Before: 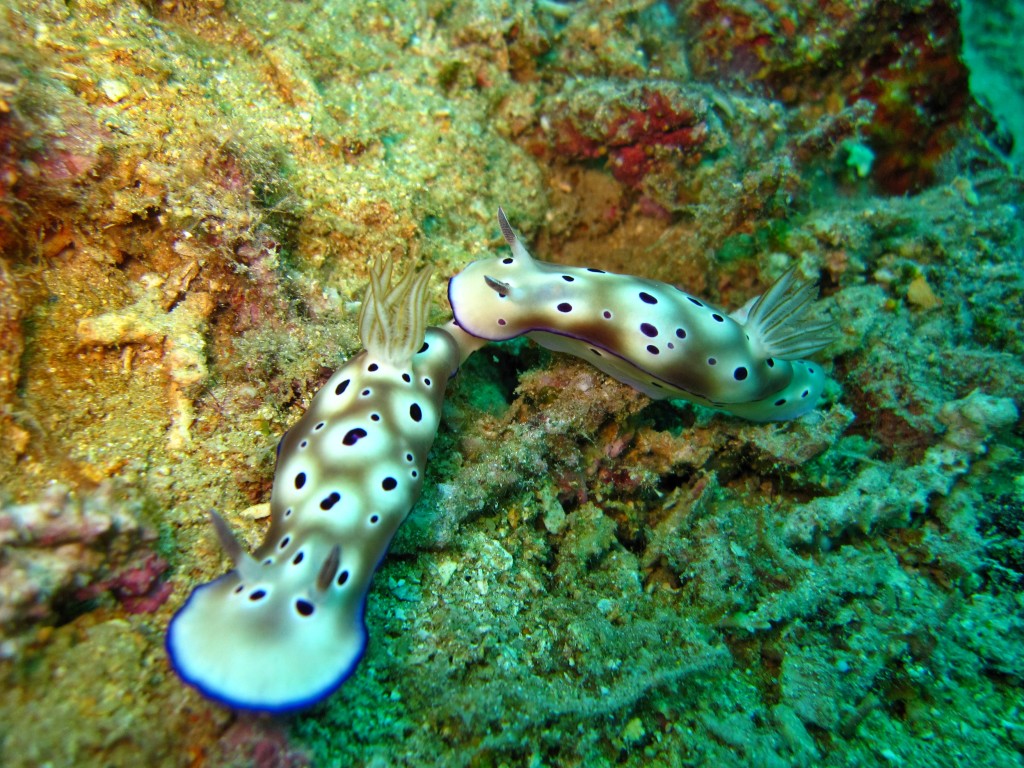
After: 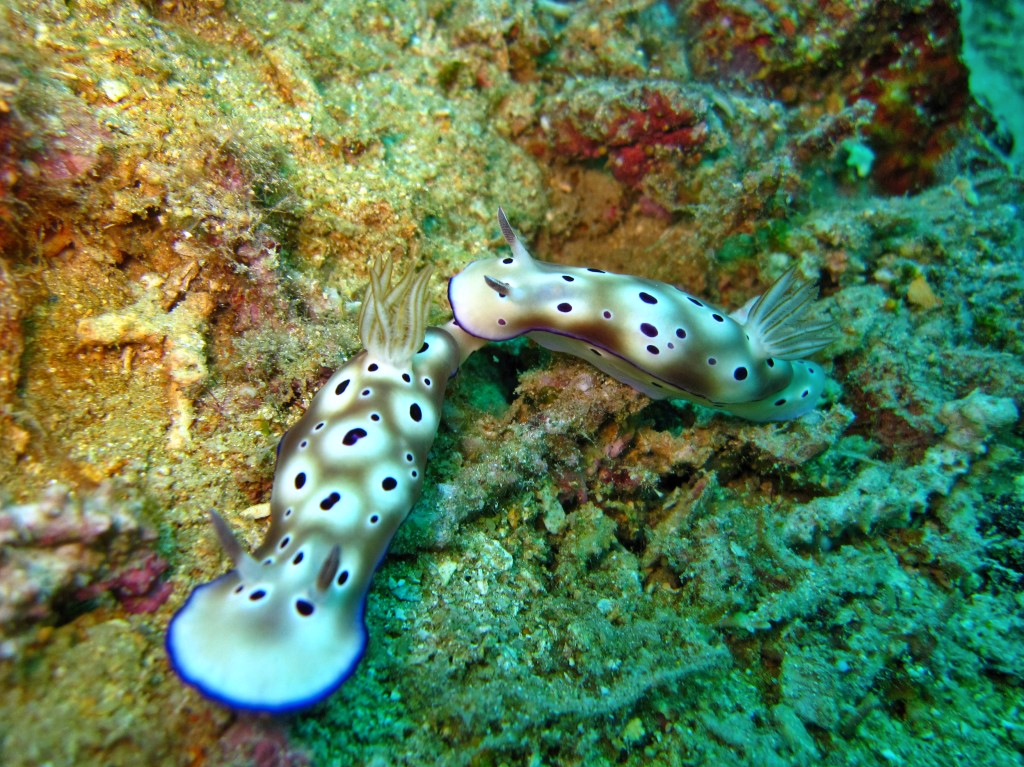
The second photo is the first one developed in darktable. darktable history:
shadows and highlights: low approximation 0.01, soften with gaussian
crop: bottom 0.071%
white balance: red 1.004, blue 1.096
